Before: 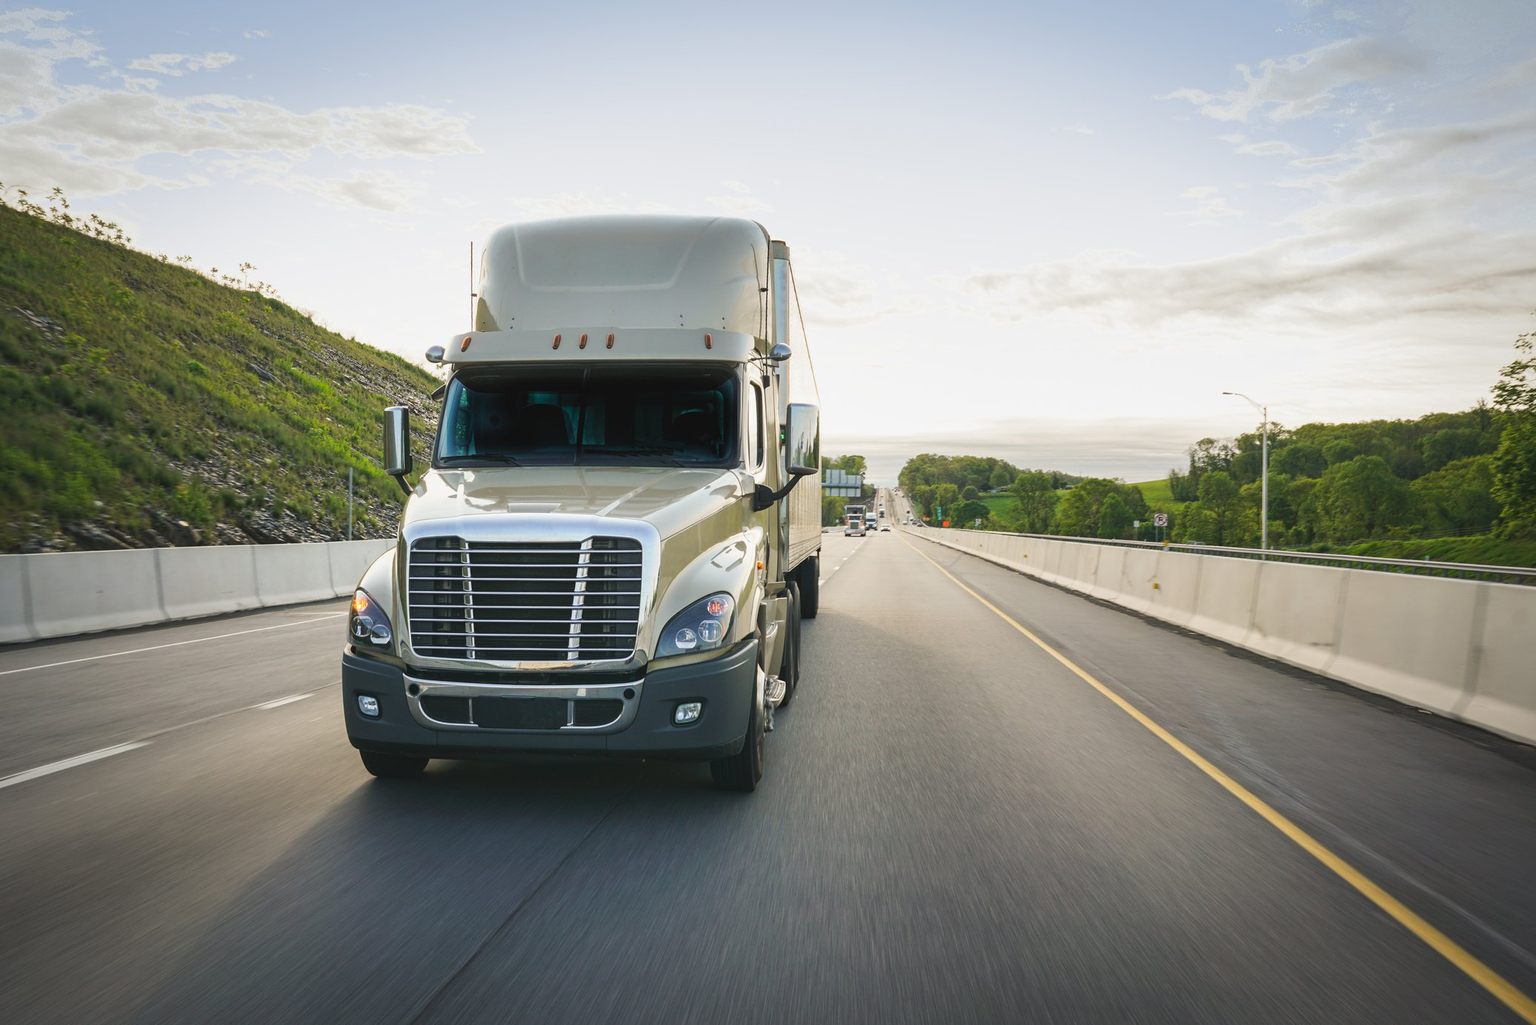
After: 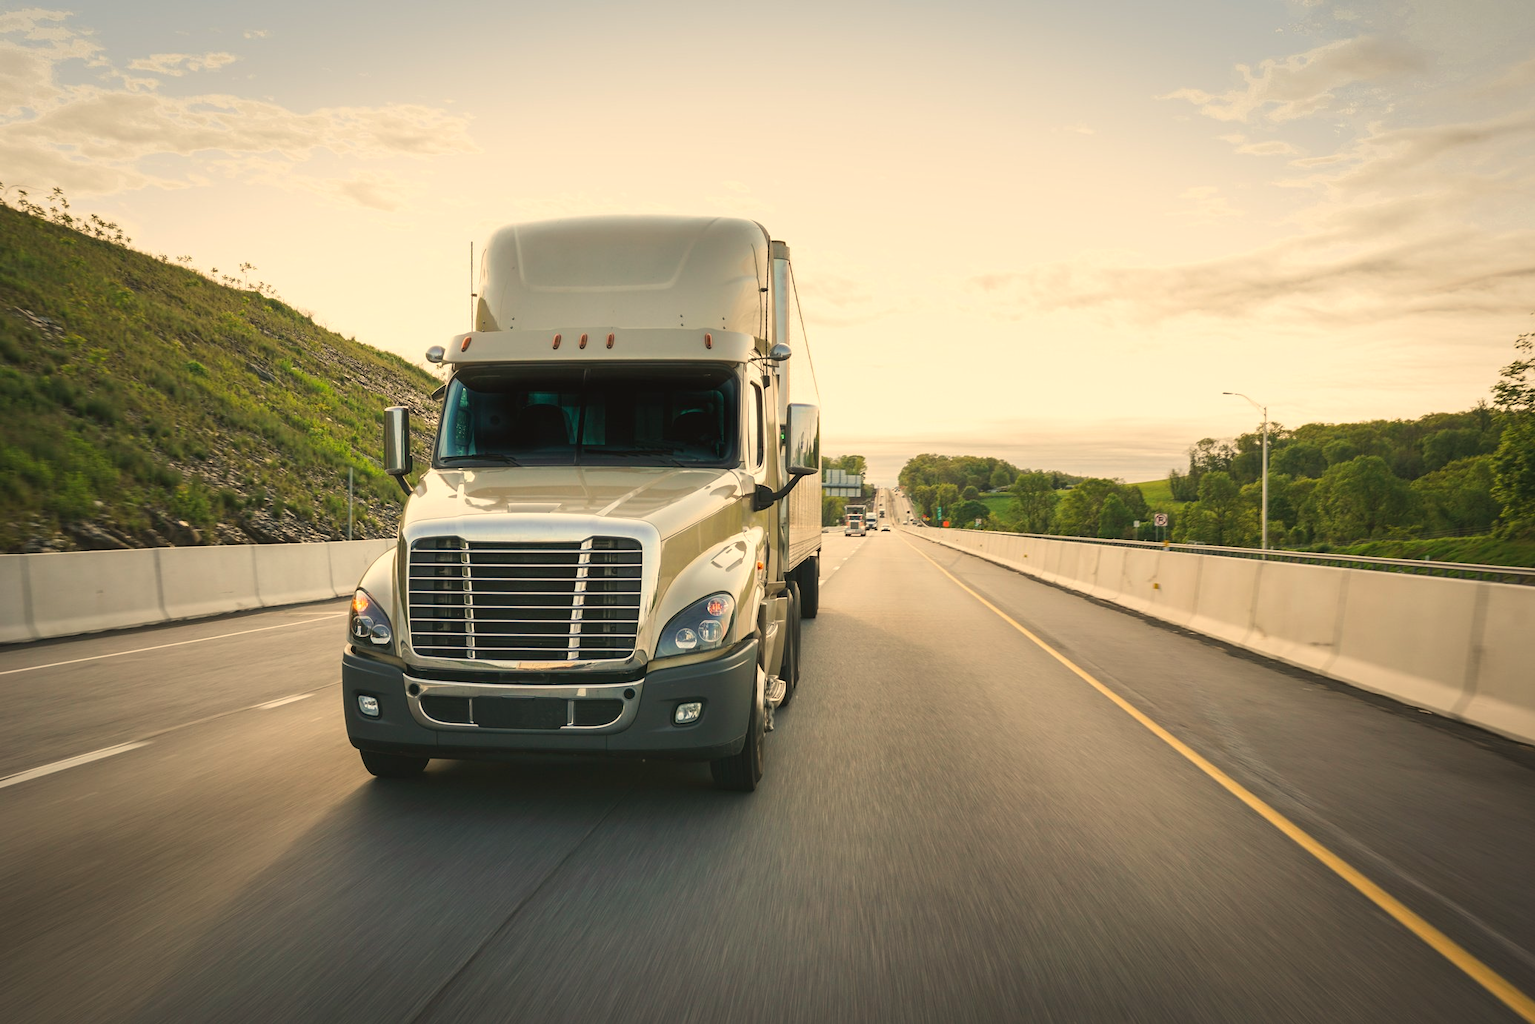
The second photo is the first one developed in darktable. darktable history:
white balance: red 1.123, blue 0.83
